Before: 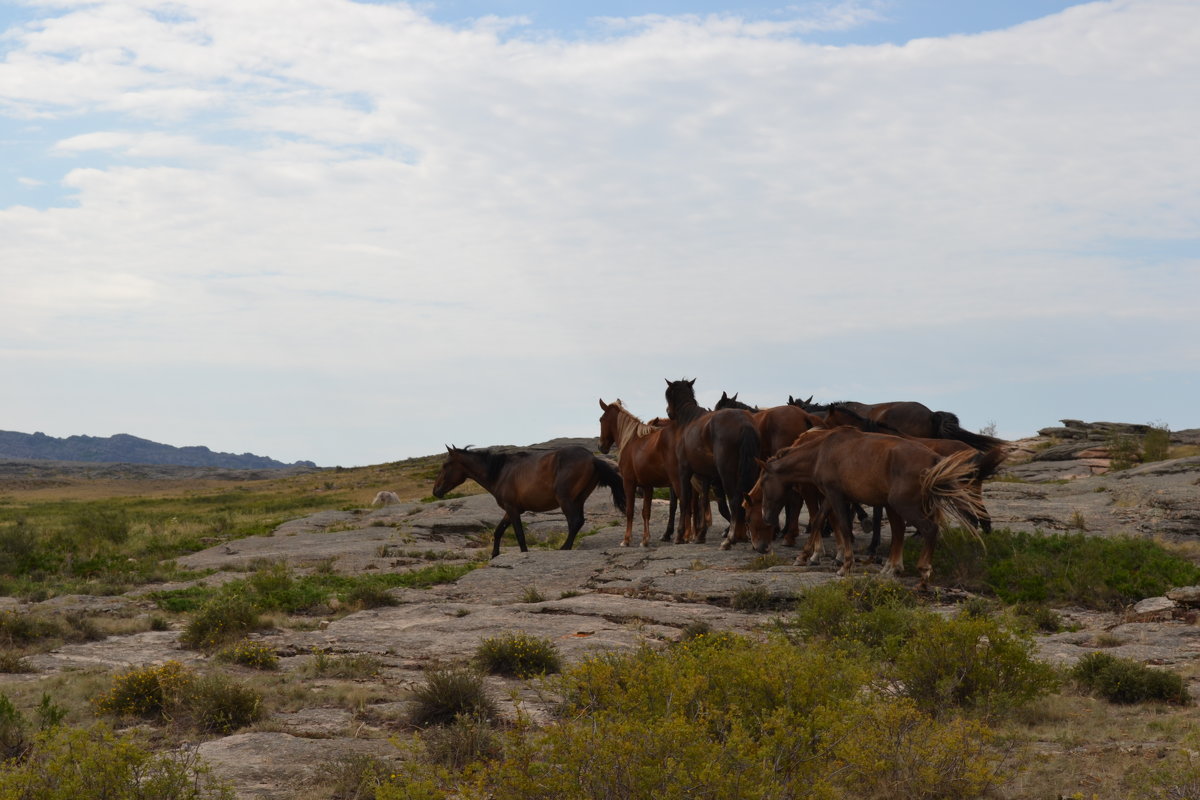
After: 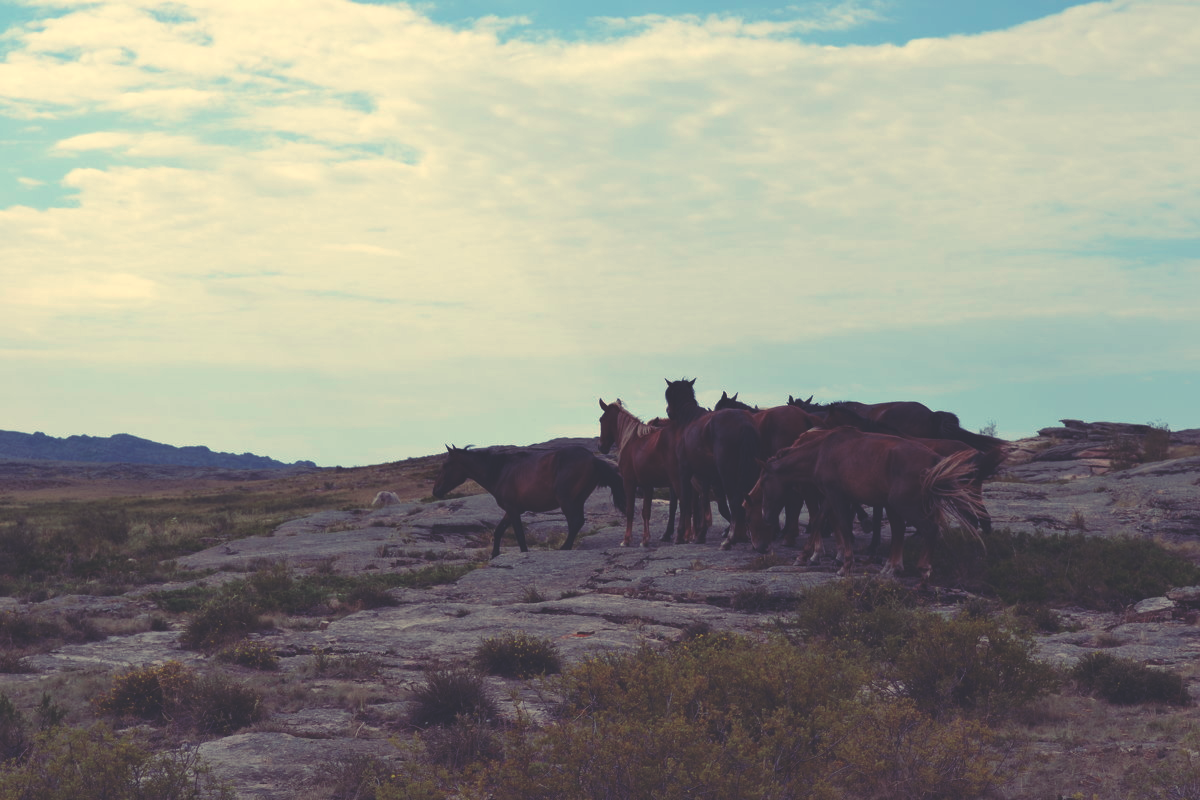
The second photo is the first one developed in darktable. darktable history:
white balance: red 1.138, green 0.996, blue 0.812
rgb curve: curves: ch0 [(0, 0.186) (0.314, 0.284) (0.576, 0.466) (0.805, 0.691) (0.936, 0.886)]; ch1 [(0, 0.186) (0.314, 0.284) (0.581, 0.534) (0.771, 0.746) (0.936, 0.958)]; ch2 [(0, 0.216) (0.275, 0.39) (1, 1)], mode RGB, independent channels, compensate middle gray true, preserve colors none
